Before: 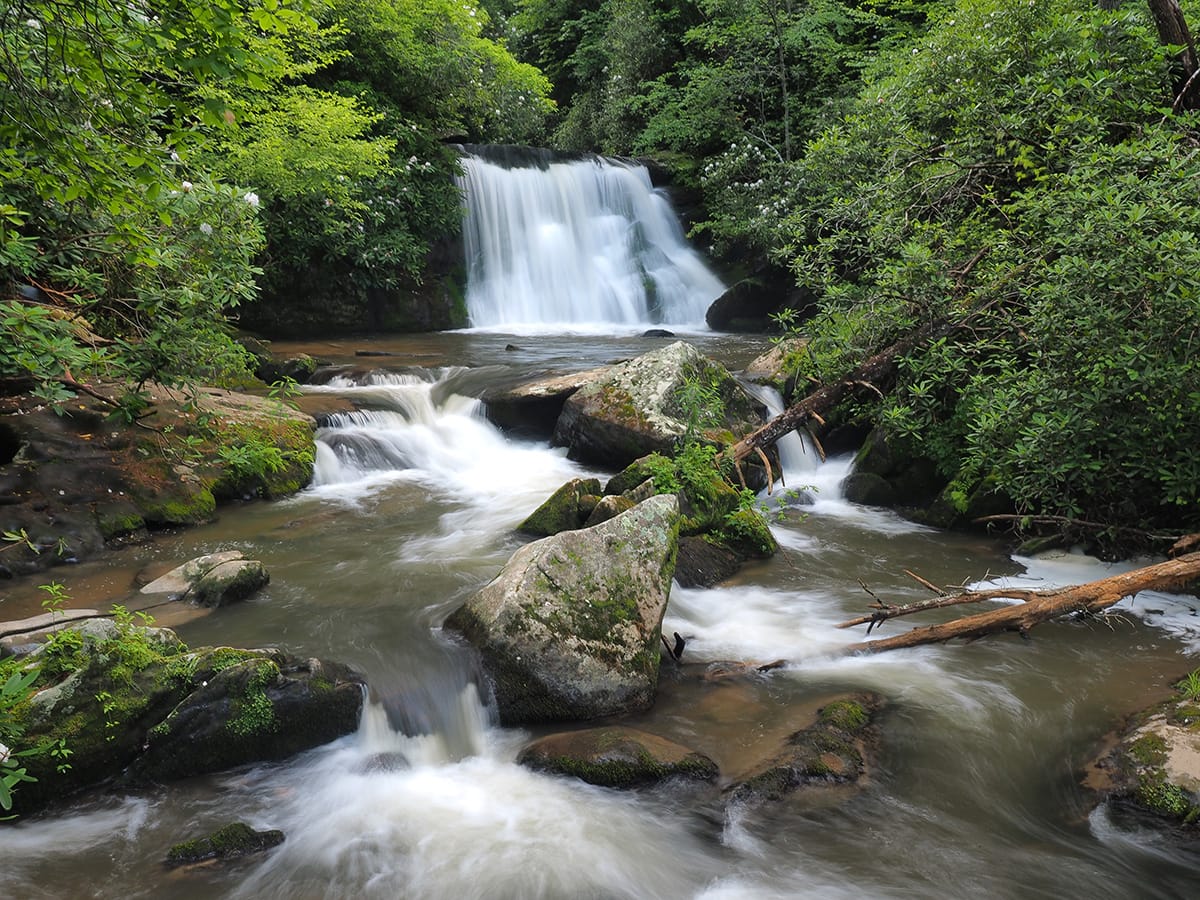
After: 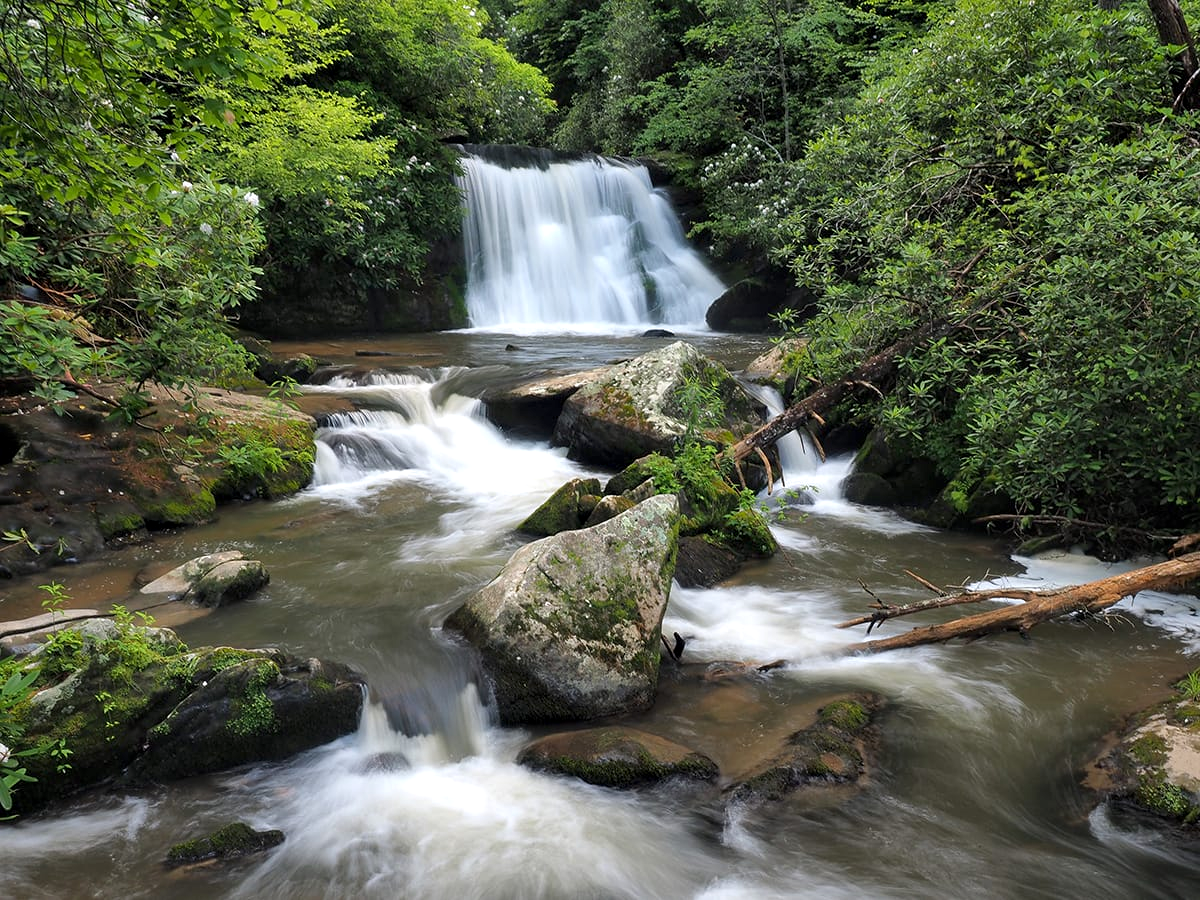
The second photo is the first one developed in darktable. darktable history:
contrast equalizer: octaves 7, y [[0.6 ×6], [0.55 ×6], [0 ×6], [0 ×6], [0 ×6]], mix 0.3
